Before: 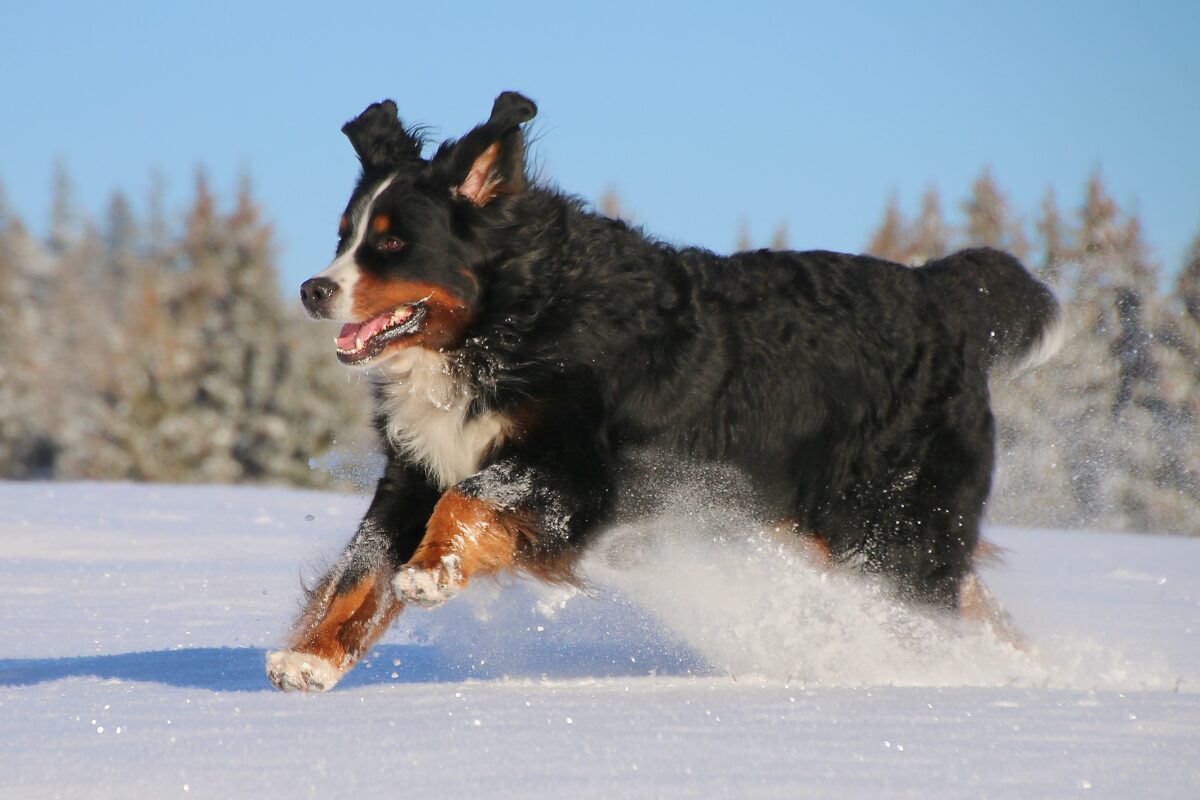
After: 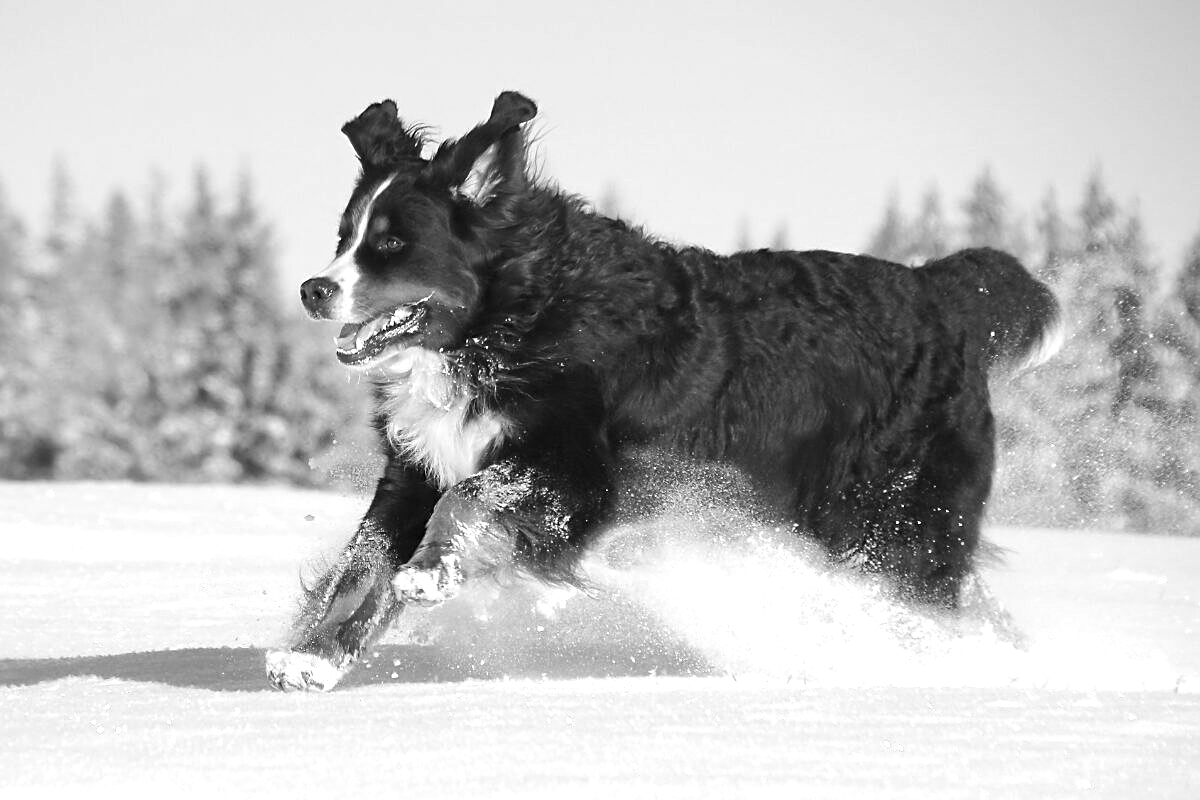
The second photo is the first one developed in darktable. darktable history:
sharpen: on, module defaults
exposure: exposure 0.781 EV, compensate highlight preservation false
color balance rgb: linear chroma grading › global chroma 15%, perceptual saturation grading › global saturation 30%
monochrome: a 32, b 64, size 2.3, highlights 1
